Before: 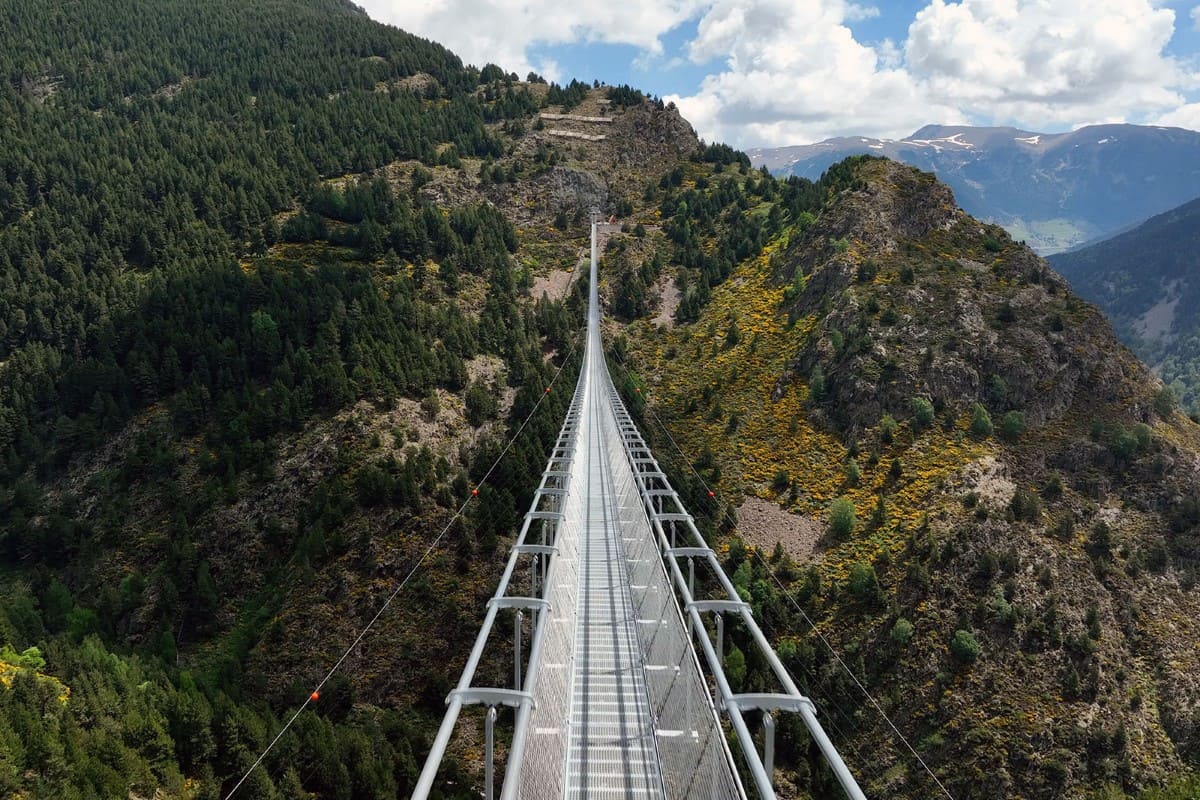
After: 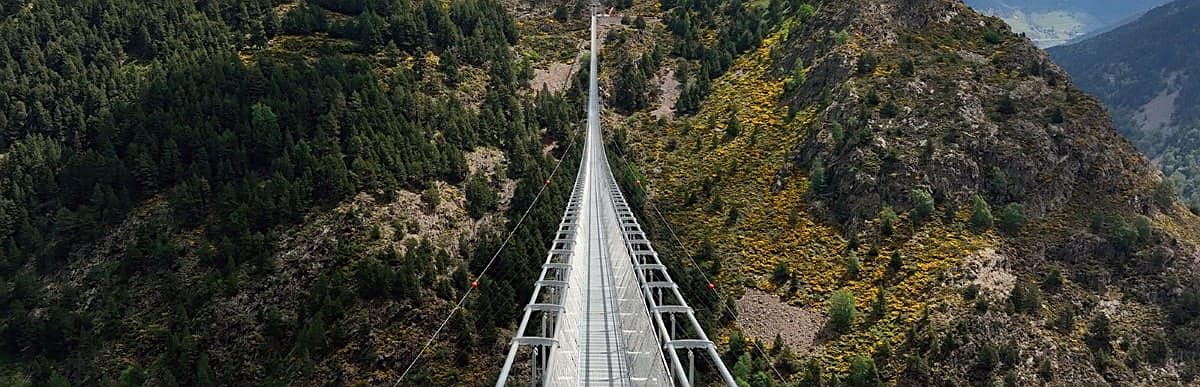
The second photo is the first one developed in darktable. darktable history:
crop and rotate: top 26.056%, bottom 25.543%
sharpen: on, module defaults
white balance: red 1.009, blue 0.985
